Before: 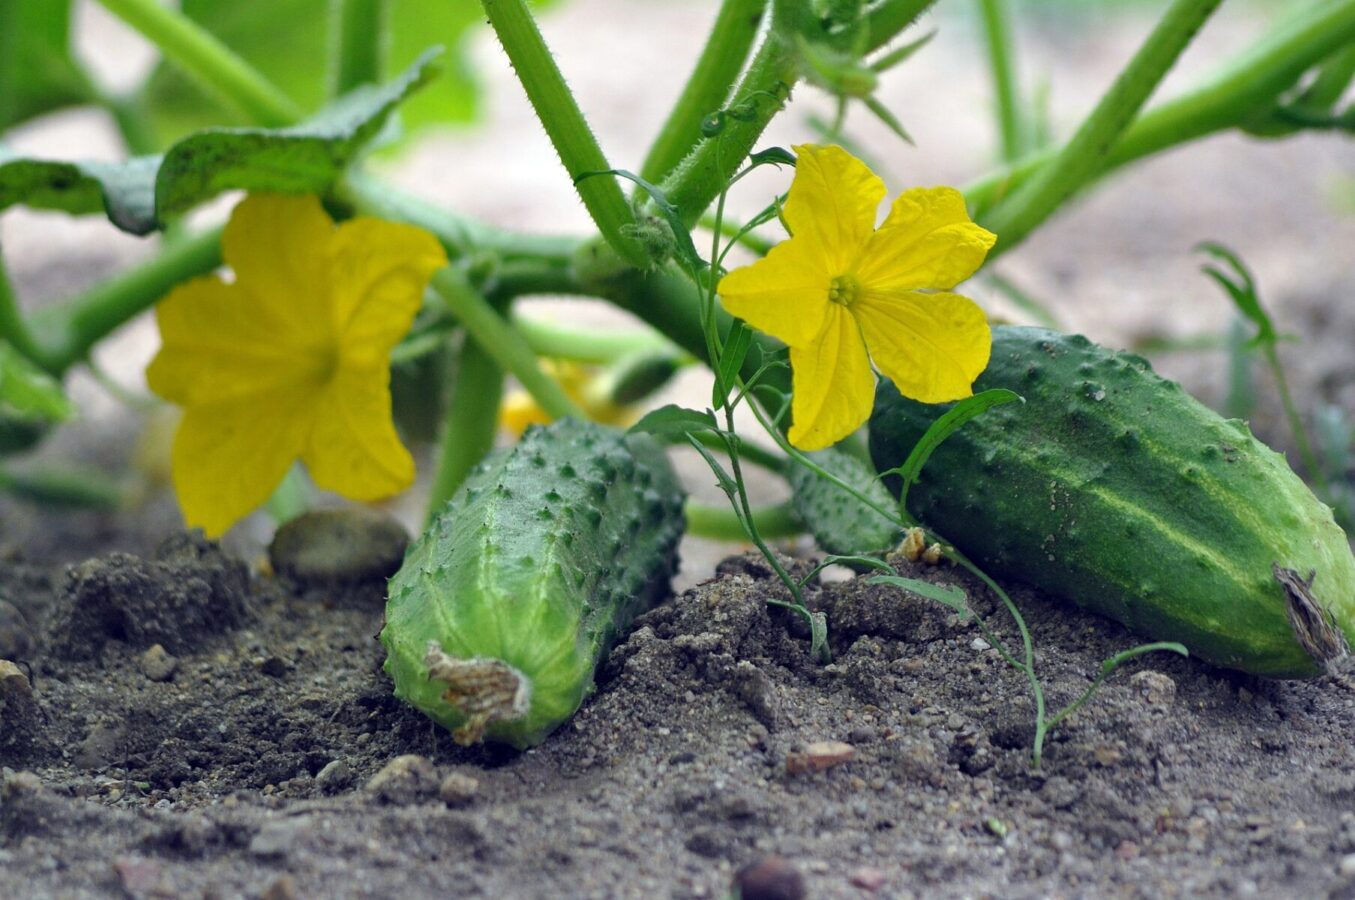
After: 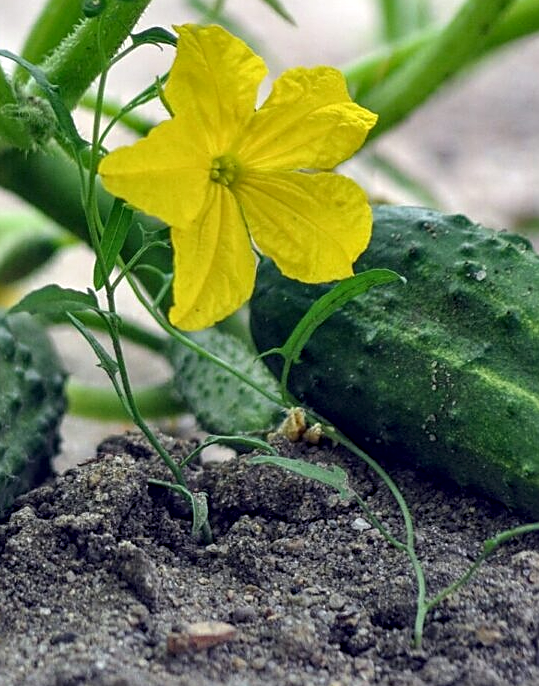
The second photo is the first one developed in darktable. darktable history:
crop: left 45.721%, top 13.393%, right 14.118%, bottom 10.01%
local contrast: detail 130%
sharpen: on, module defaults
